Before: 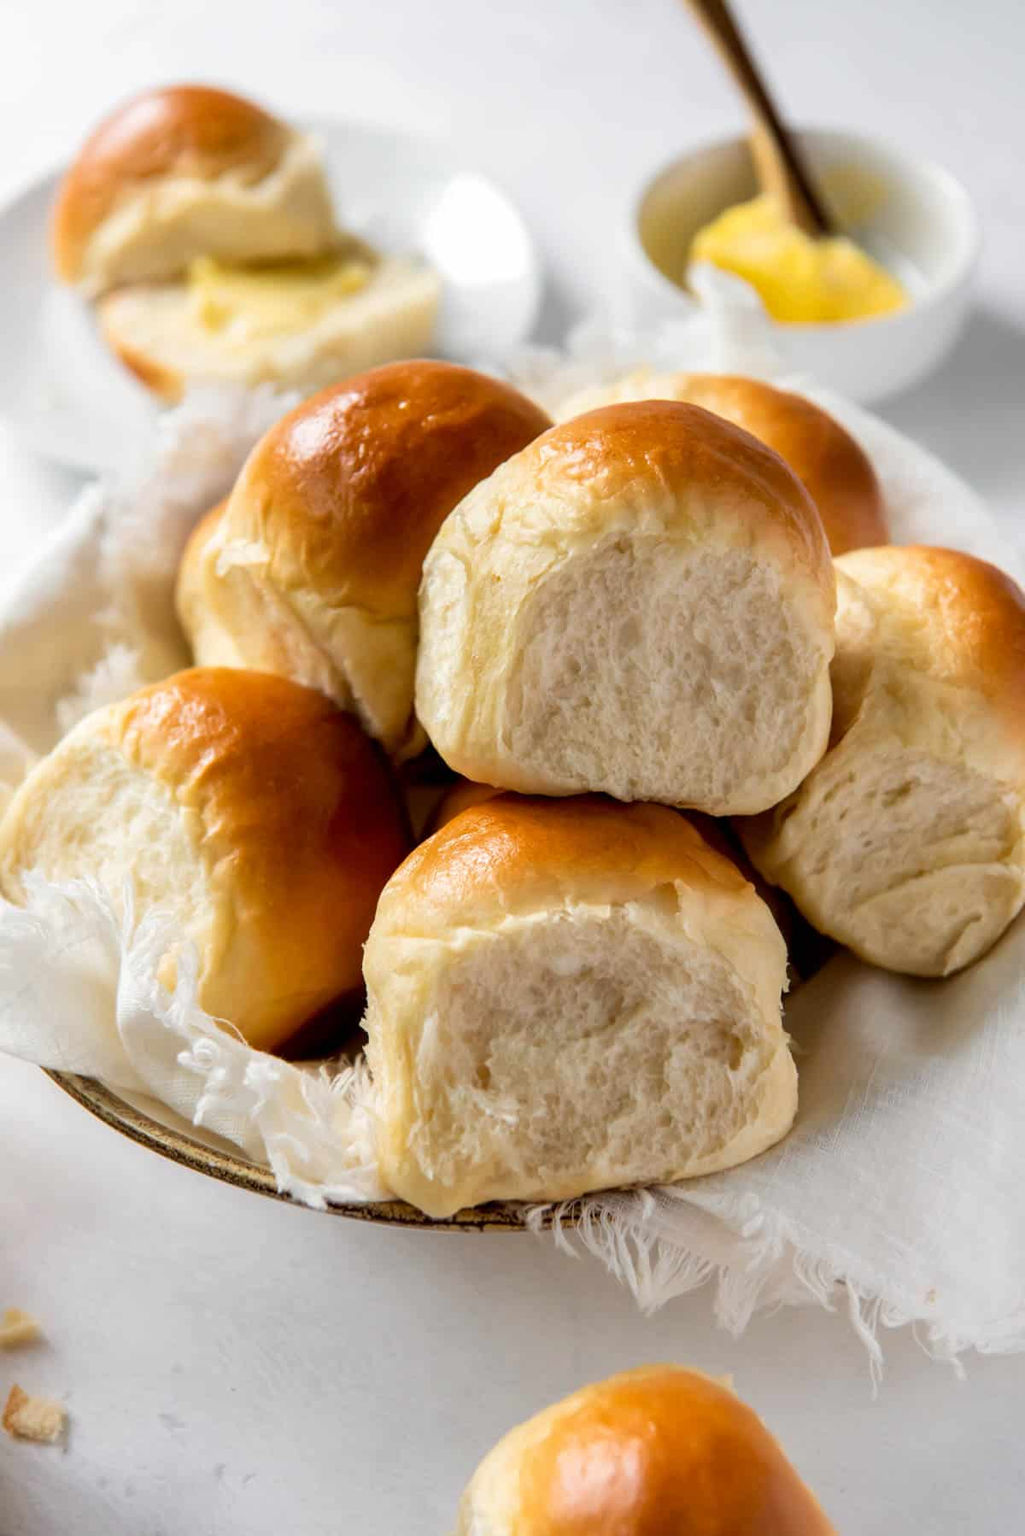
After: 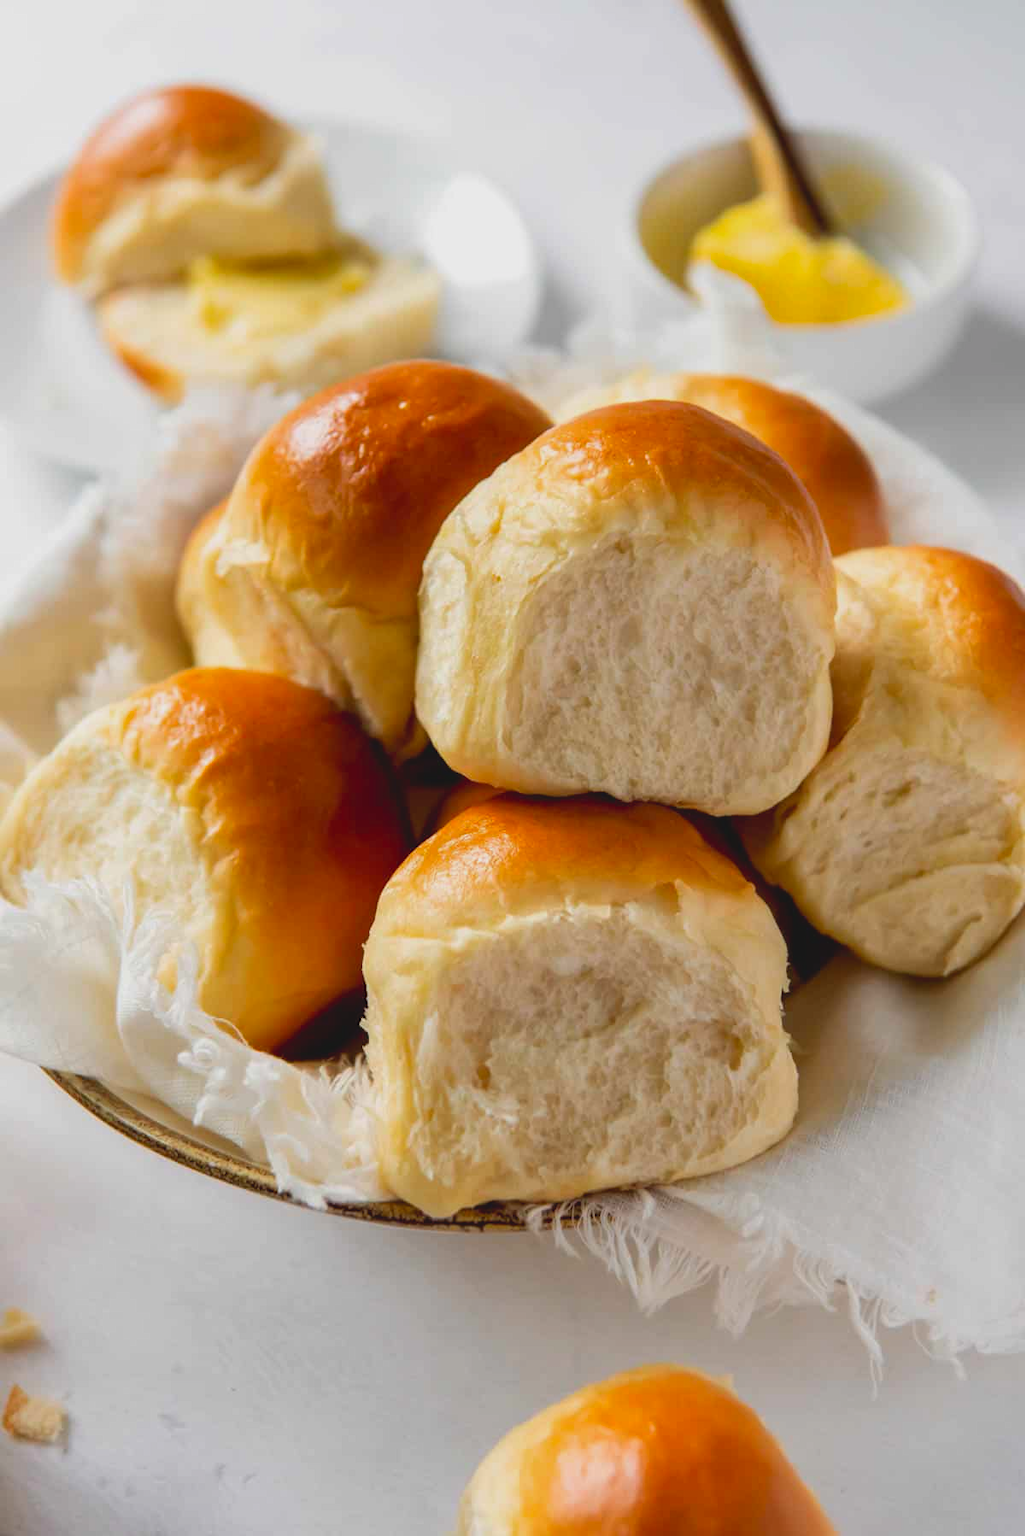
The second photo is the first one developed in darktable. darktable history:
vibrance: on, module defaults
lowpass: radius 0.1, contrast 0.85, saturation 1.1, unbound 0
